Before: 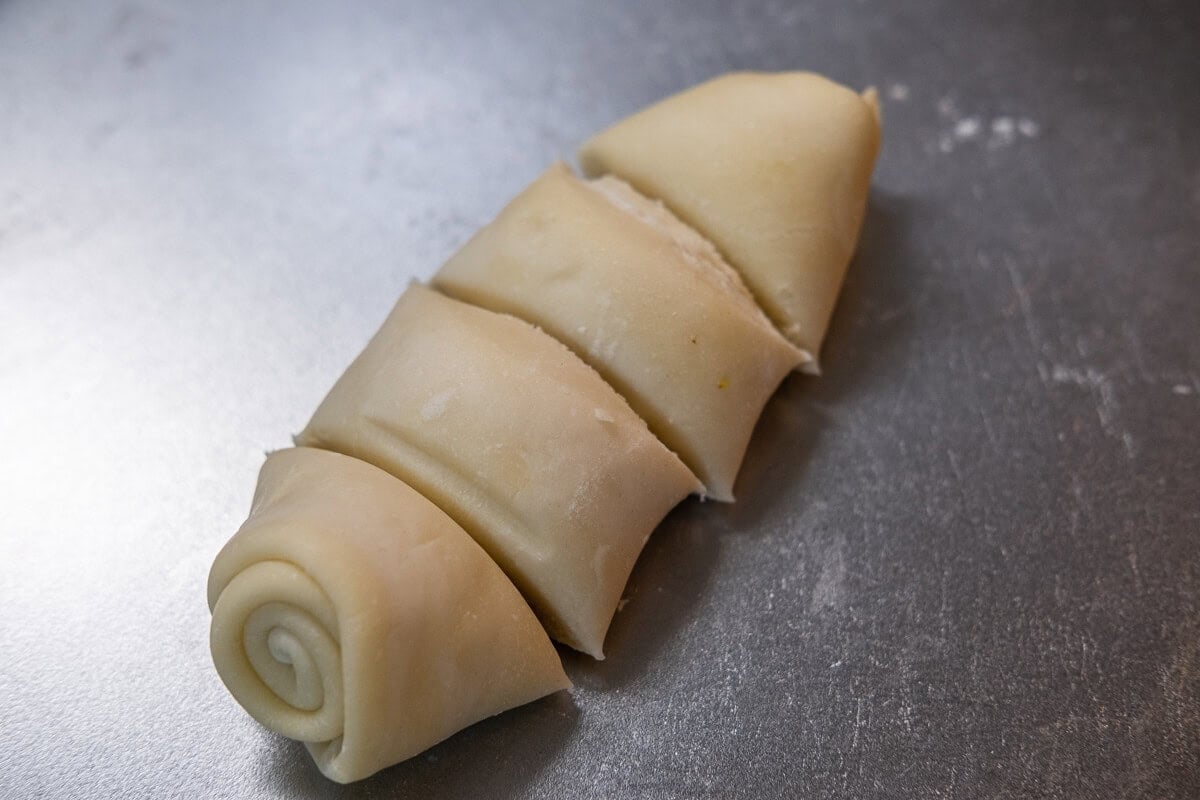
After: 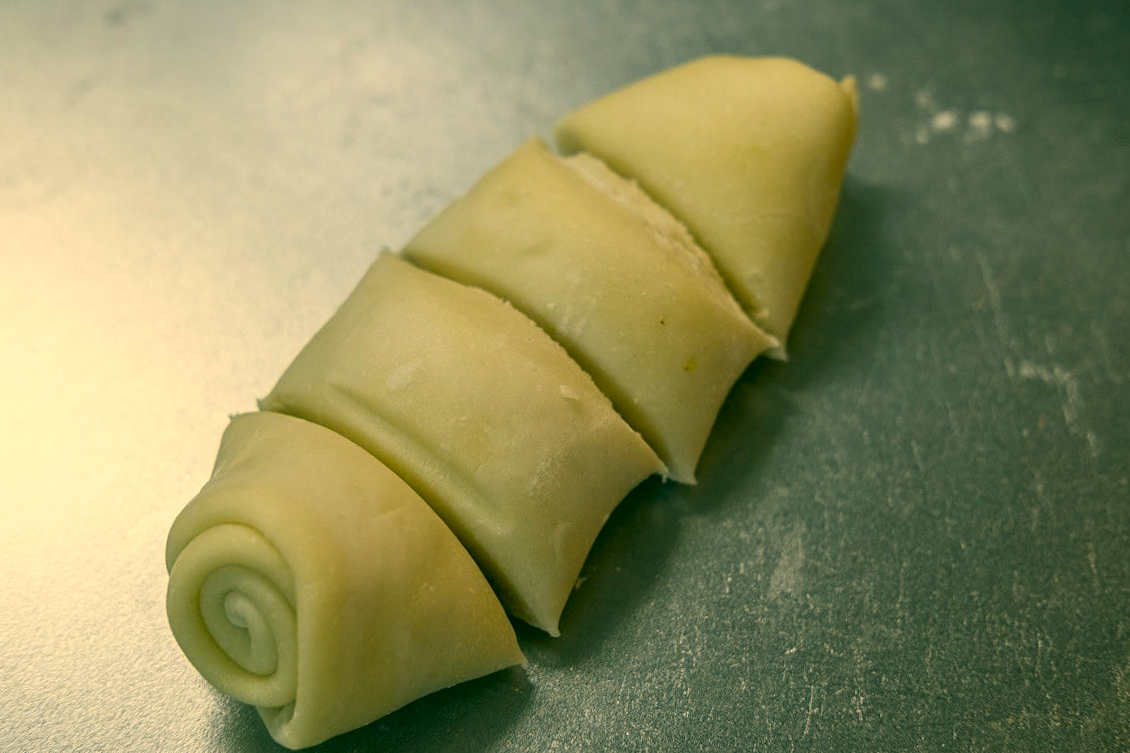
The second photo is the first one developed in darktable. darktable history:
crop and rotate: angle -2.38°
color correction: highlights a* 5.62, highlights b* 33.57, shadows a* -25.86, shadows b* 4.02
